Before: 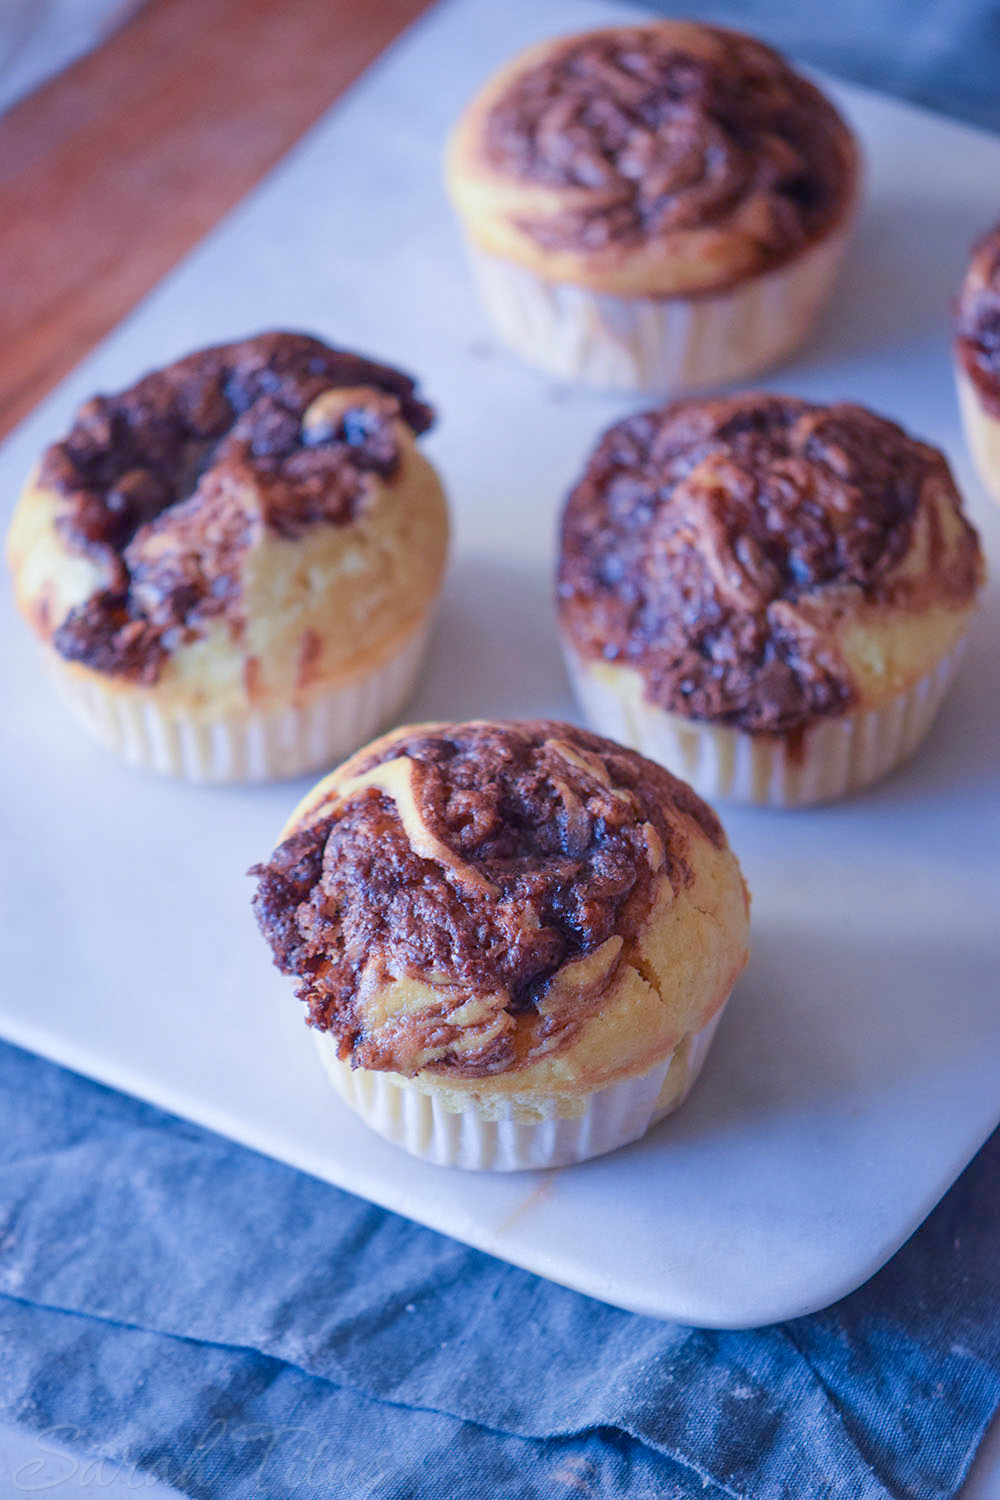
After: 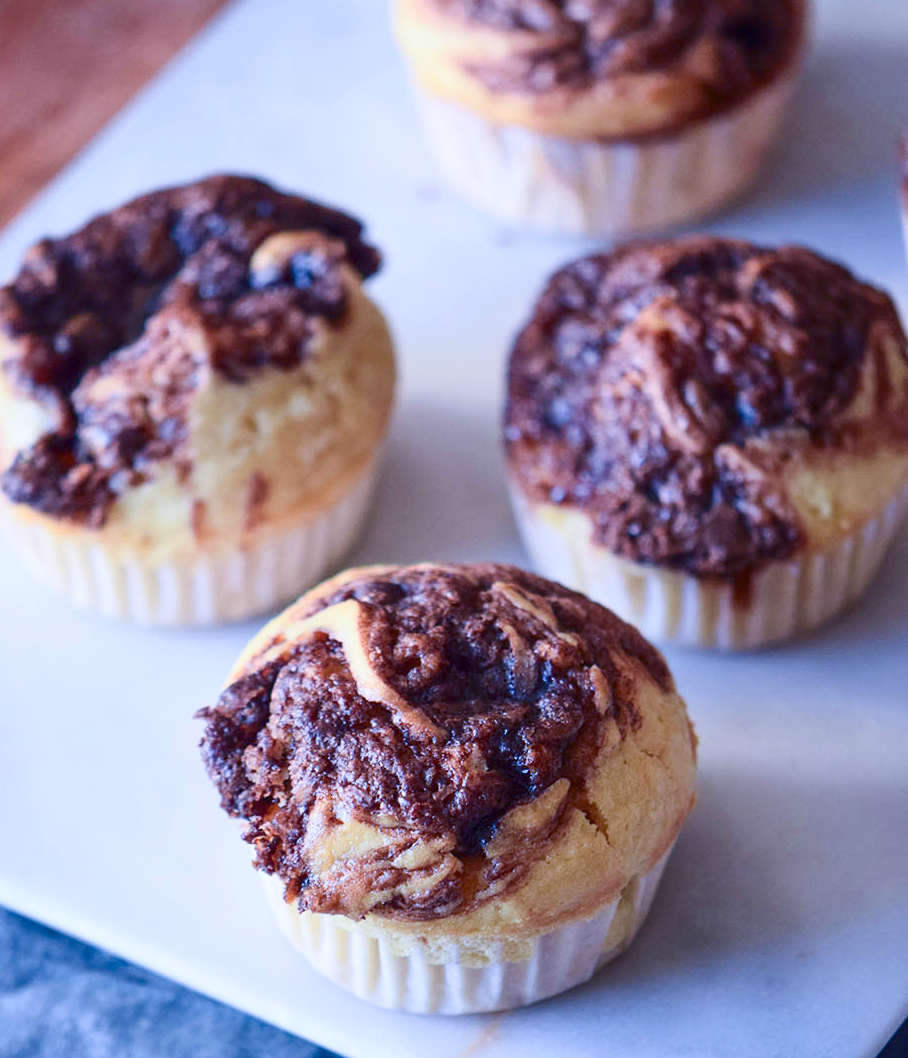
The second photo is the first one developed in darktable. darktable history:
crop: left 5.377%, top 10.468%, right 3.792%, bottom 18.962%
contrast brightness saturation: contrast 0.274
